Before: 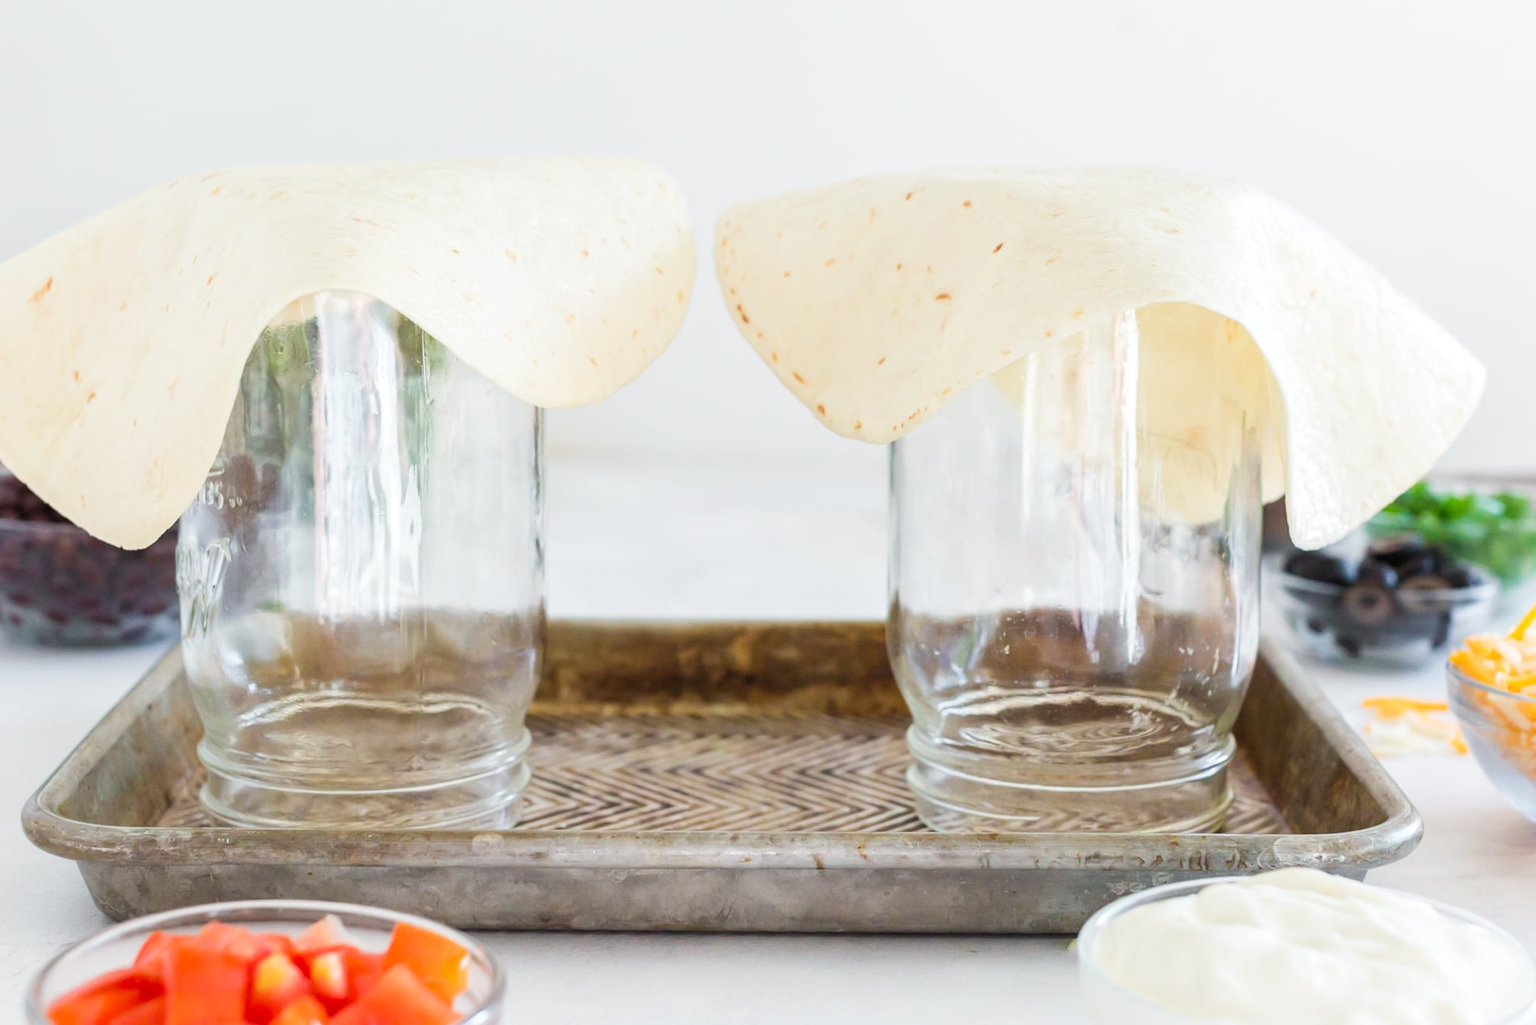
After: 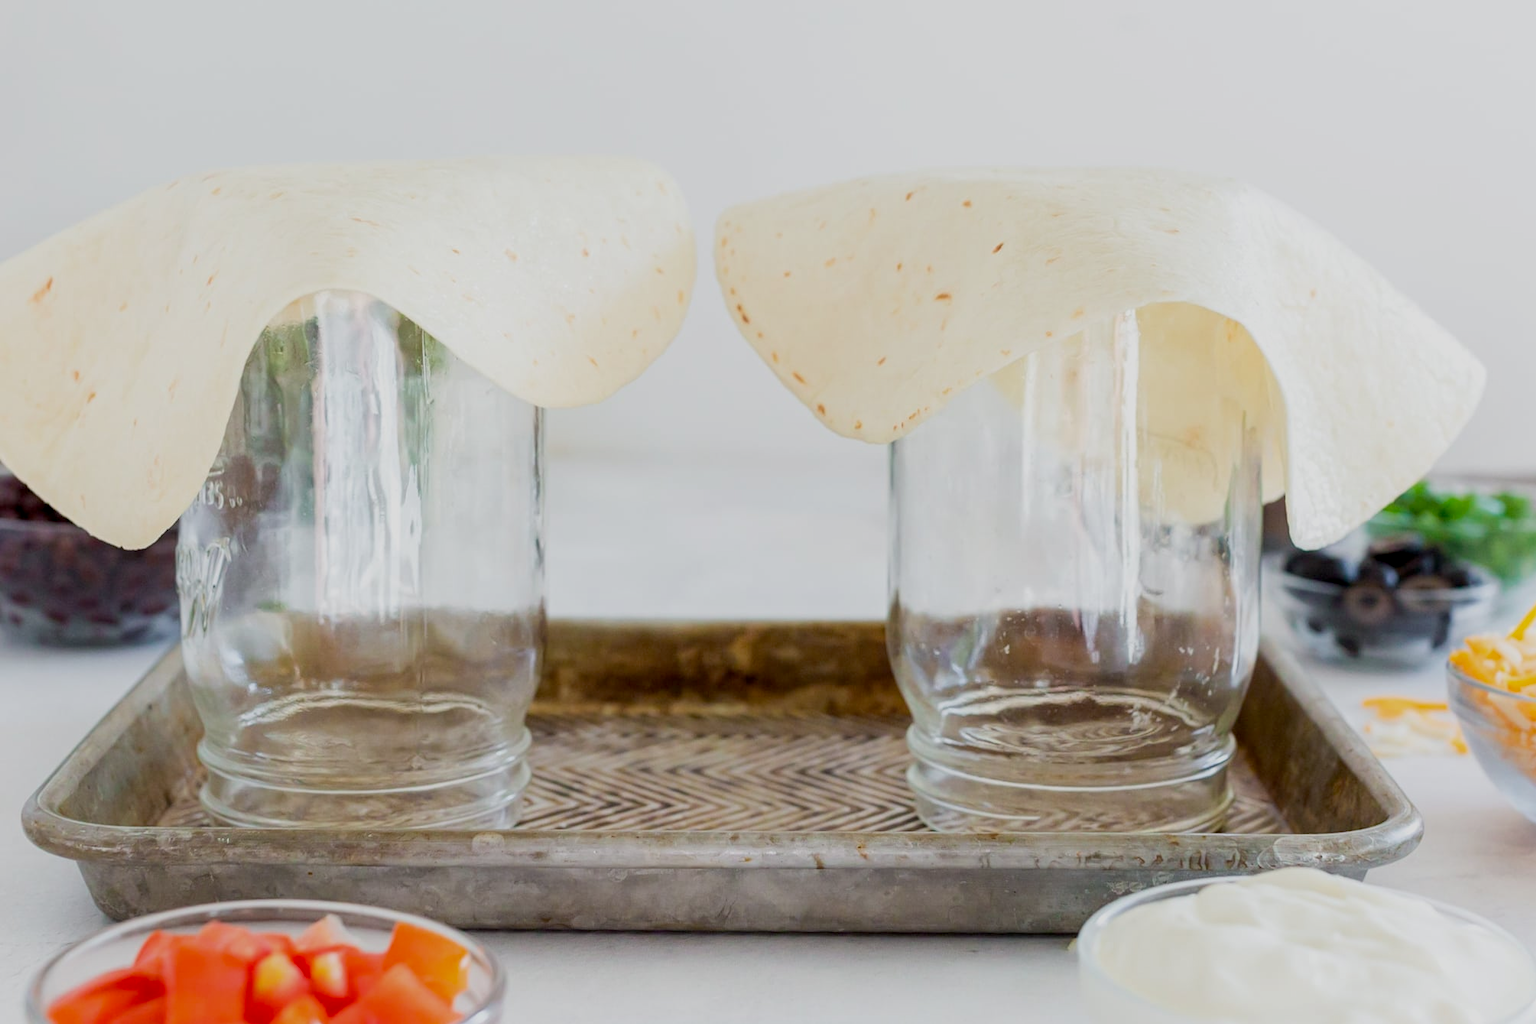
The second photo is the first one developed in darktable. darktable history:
exposure: black level correction 0.011, exposure -0.478 EV, compensate highlight preservation false
contrast equalizer: y [[0.5, 0.5, 0.472, 0.5, 0.5, 0.5], [0.5 ×6], [0.5 ×6], [0 ×6], [0 ×6]]
